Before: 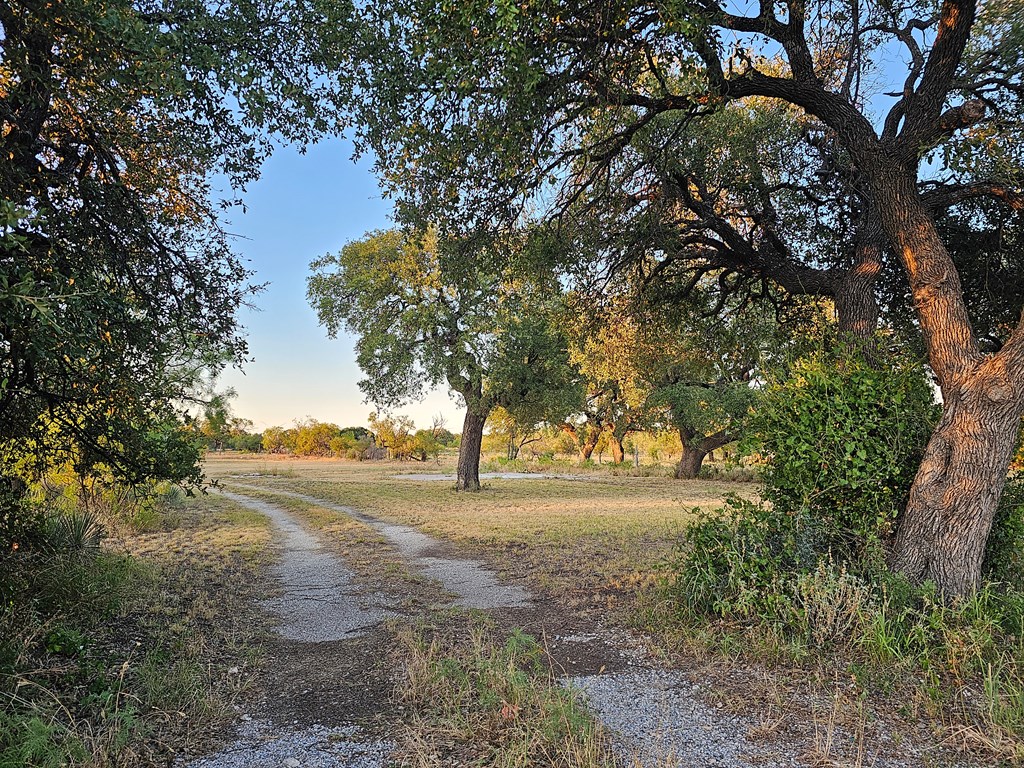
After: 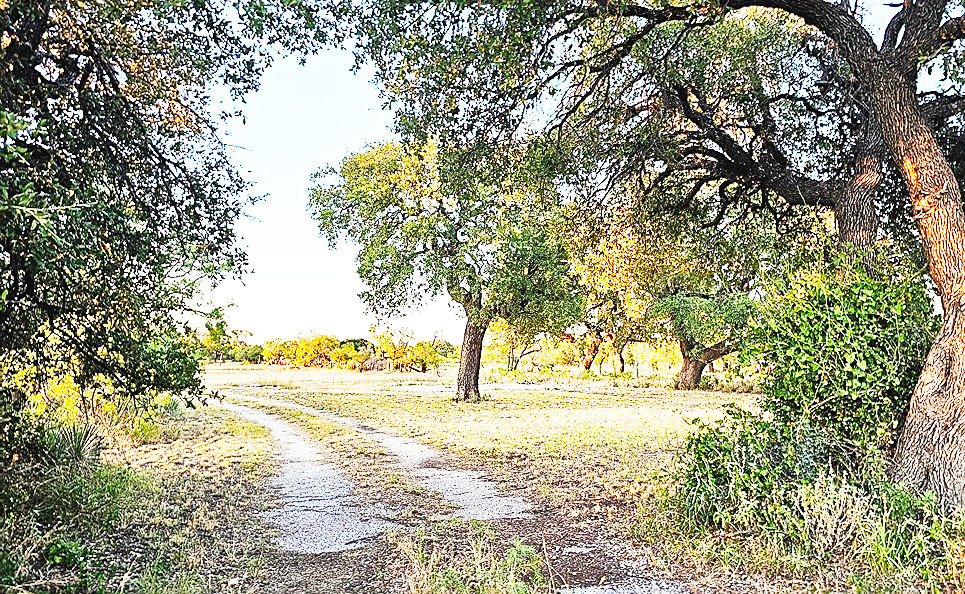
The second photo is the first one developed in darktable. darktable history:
crop and rotate: angle 0.052°, top 11.567%, right 5.631%, bottom 10.896%
exposure: exposure 0.609 EV, compensate highlight preservation false
sharpen: on, module defaults
contrast brightness saturation: contrast 0.043, saturation 0.073
tone curve: curves: ch0 [(0, 0.024) (0.119, 0.146) (0.474, 0.464) (0.718, 0.721) (0.817, 0.839) (1, 0.998)]; ch1 [(0, 0) (0.377, 0.416) (0.439, 0.451) (0.477, 0.477) (0.501, 0.504) (0.538, 0.544) (0.58, 0.602) (0.664, 0.676) (0.783, 0.804) (1, 1)]; ch2 [(0, 0) (0.38, 0.405) (0.463, 0.456) (0.498, 0.497) (0.524, 0.535) (0.578, 0.576) (0.648, 0.665) (1, 1)], preserve colors none
base curve: curves: ch0 [(0, 0) (0.007, 0.004) (0.027, 0.03) (0.046, 0.07) (0.207, 0.54) (0.442, 0.872) (0.673, 0.972) (1, 1)], preserve colors none
shadows and highlights: highlights color adjustment 46.49%, low approximation 0.01, soften with gaussian
